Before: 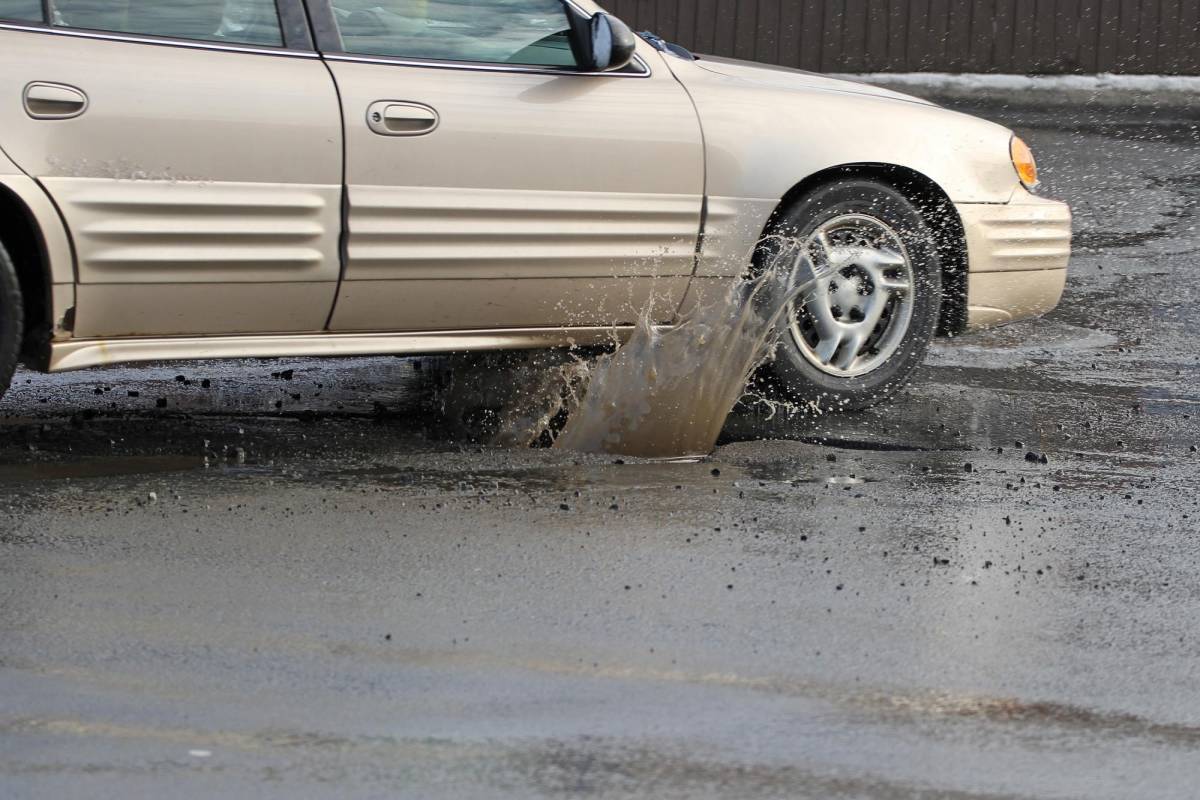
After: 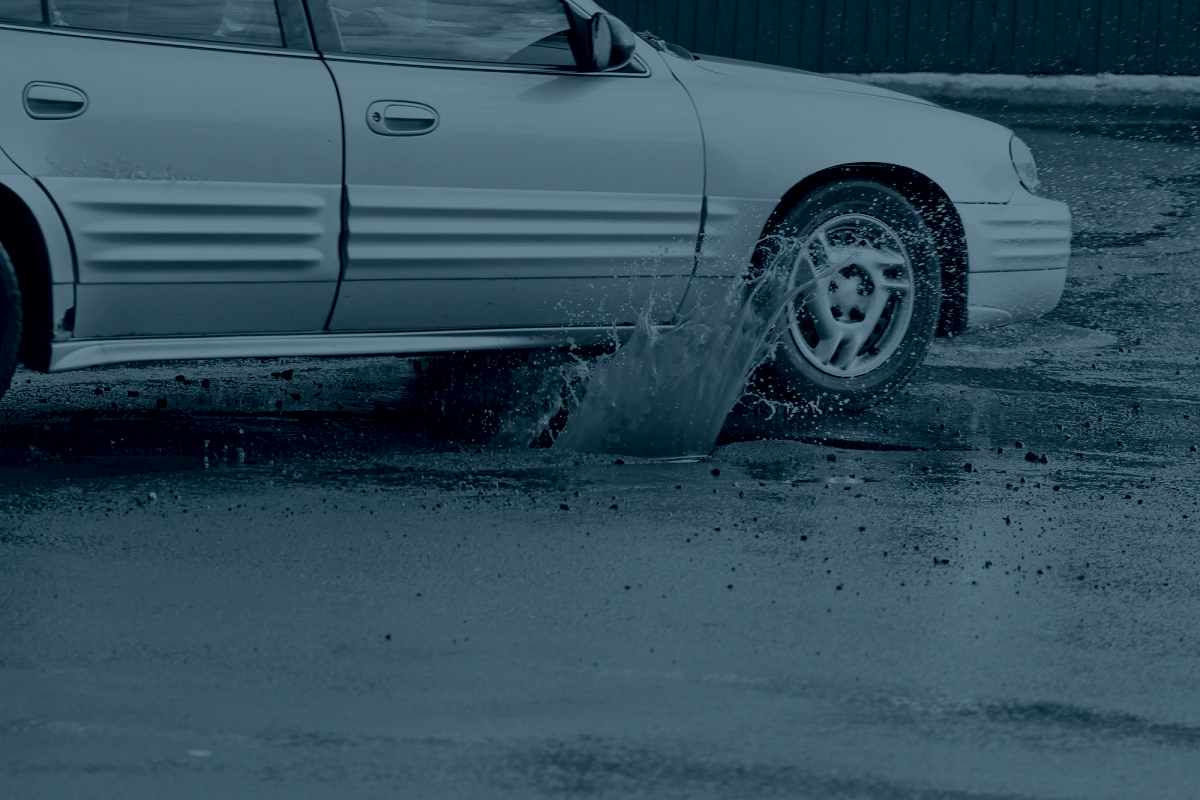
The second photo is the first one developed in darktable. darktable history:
colorize #2: hue 216°, saturation 29%, source mix 58.57%, lightness 0%, version 1 | blend: blend mode color, opacity 100%; mask: uniform (no mask)
colorize #1: hue 190.8°, saturation 27%, source mix 61.75%, lightness 3.98%, version 1 | blend: blend mode color, opacity 100%; mask: uniform (no mask)
tone curve: curves: ch0 [(0, 0) (0.004, 0.001) (0.133, 0.112) (0.325, 0.362) (0.832, 0.893) (1, 1)], color space Lab, linked channels, preserve colors none
channel mixer: red [0, 0, 0, 1.251, 0, 0, 0], green [0 ×4, 1, 0, 0], blue [0 ×5, 0.9, 0]
colorize: hue 194.4°, saturation 29%, source mix 61.75%, lightness 3.98%, version 1 | blend: blend mode color, opacity 100%; mask: uniform (no mask)
